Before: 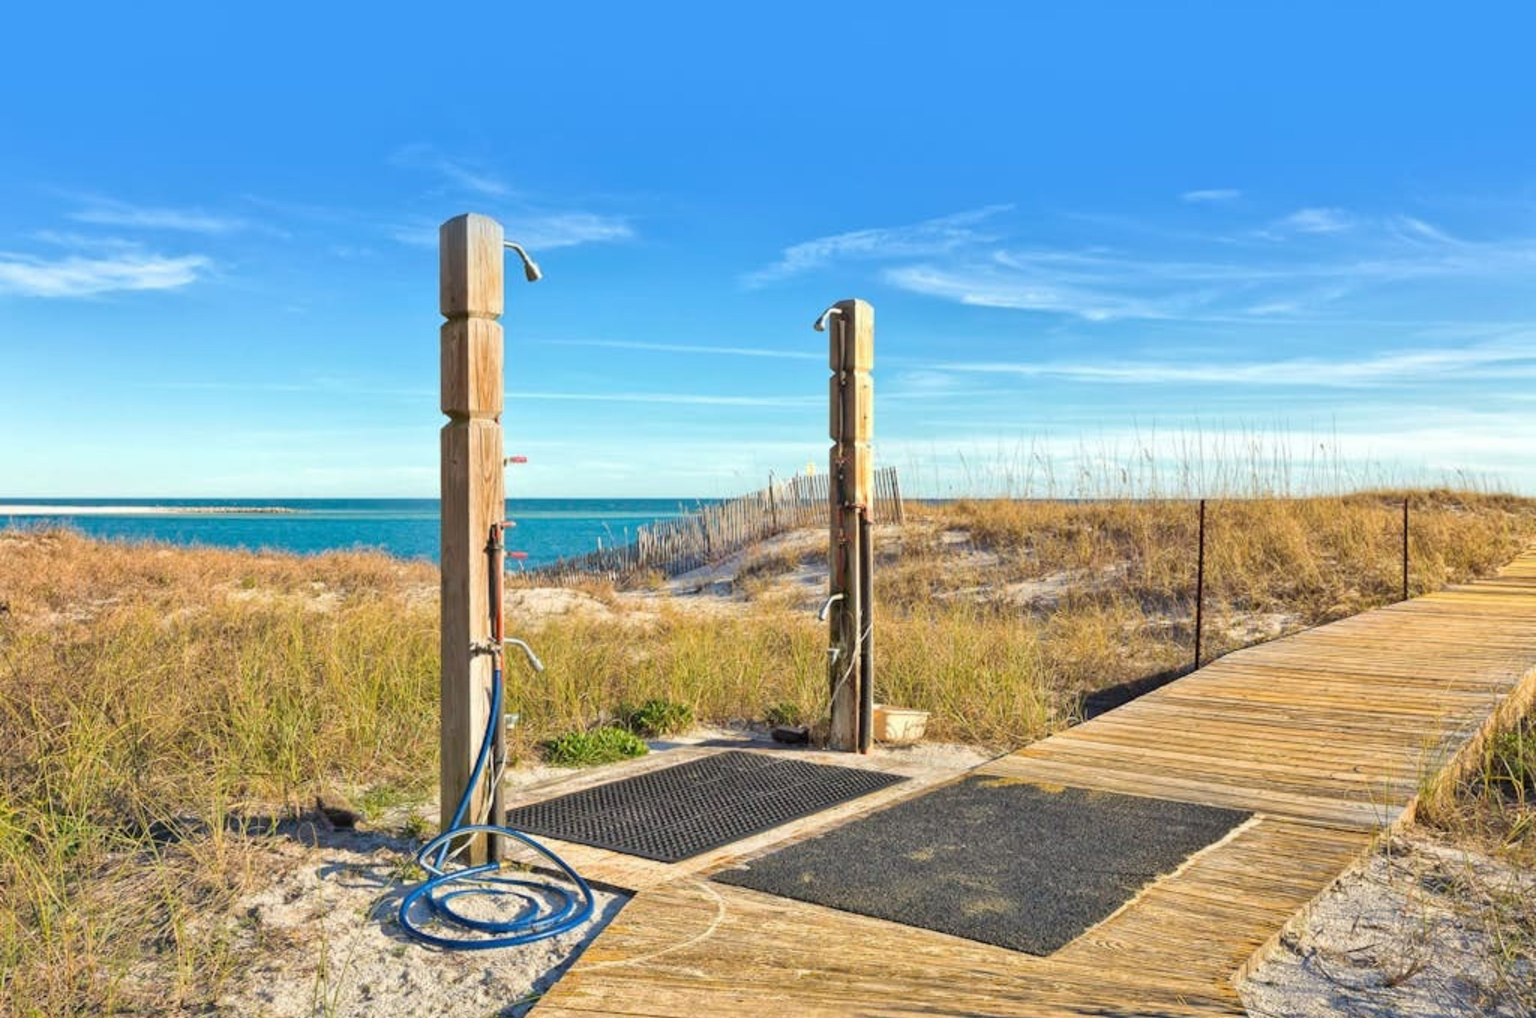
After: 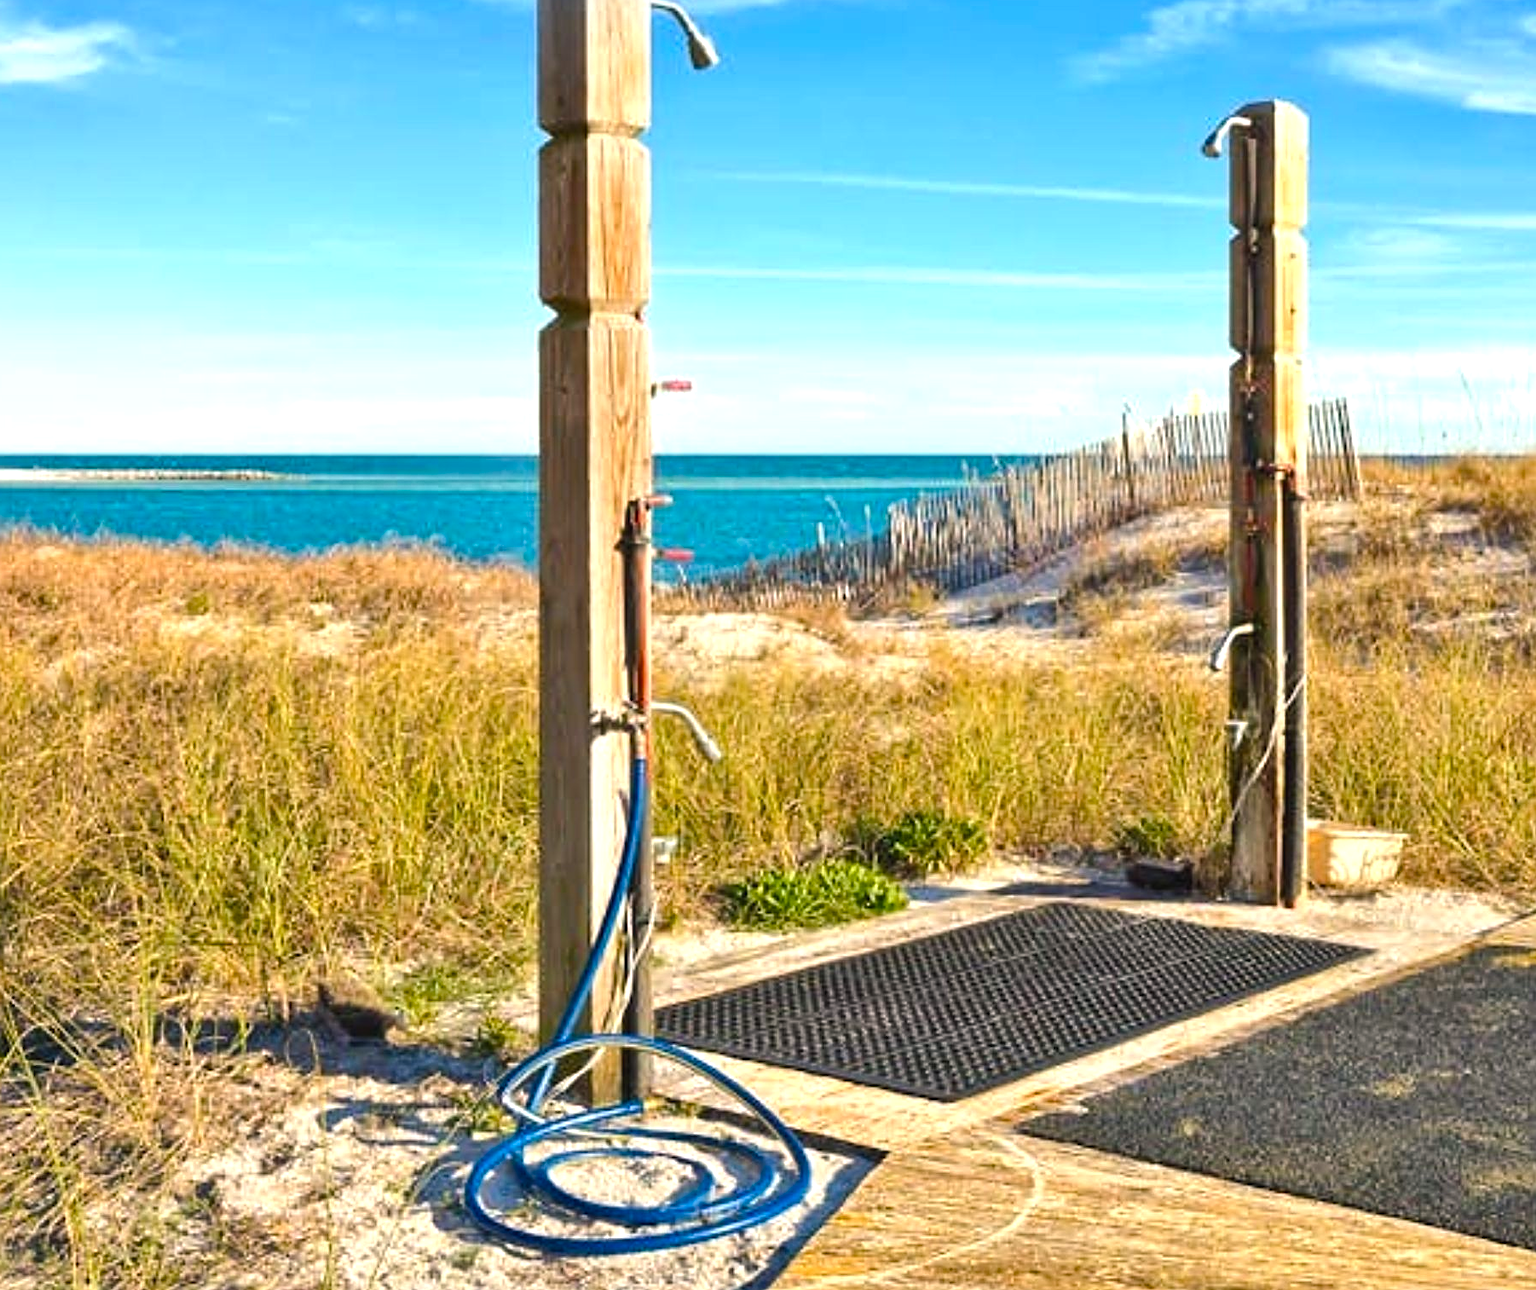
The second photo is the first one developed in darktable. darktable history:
sharpen: on, module defaults
crop: left 8.966%, top 23.852%, right 34.699%, bottom 4.703%
color balance rgb: shadows lift › chroma 1%, shadows lift › hue 217.2°, power › hue 310.8°, highlights gain › chroma 1%, highlights gain › hue 54°, global offset › luminance 0.5%, global offset › hue 171.6°, perceptual saturation grading › global saturation 14.09%, perceptual saturation grading › highlights -25%, perceptual saturation grading › shadows 30%, perceptual brilliance grading › highlights 13.42%, perceptual brilliance grading › mid-tones 8.05%, perceptual brilliance grading › shadows -17.45%, global vibrance 25%
